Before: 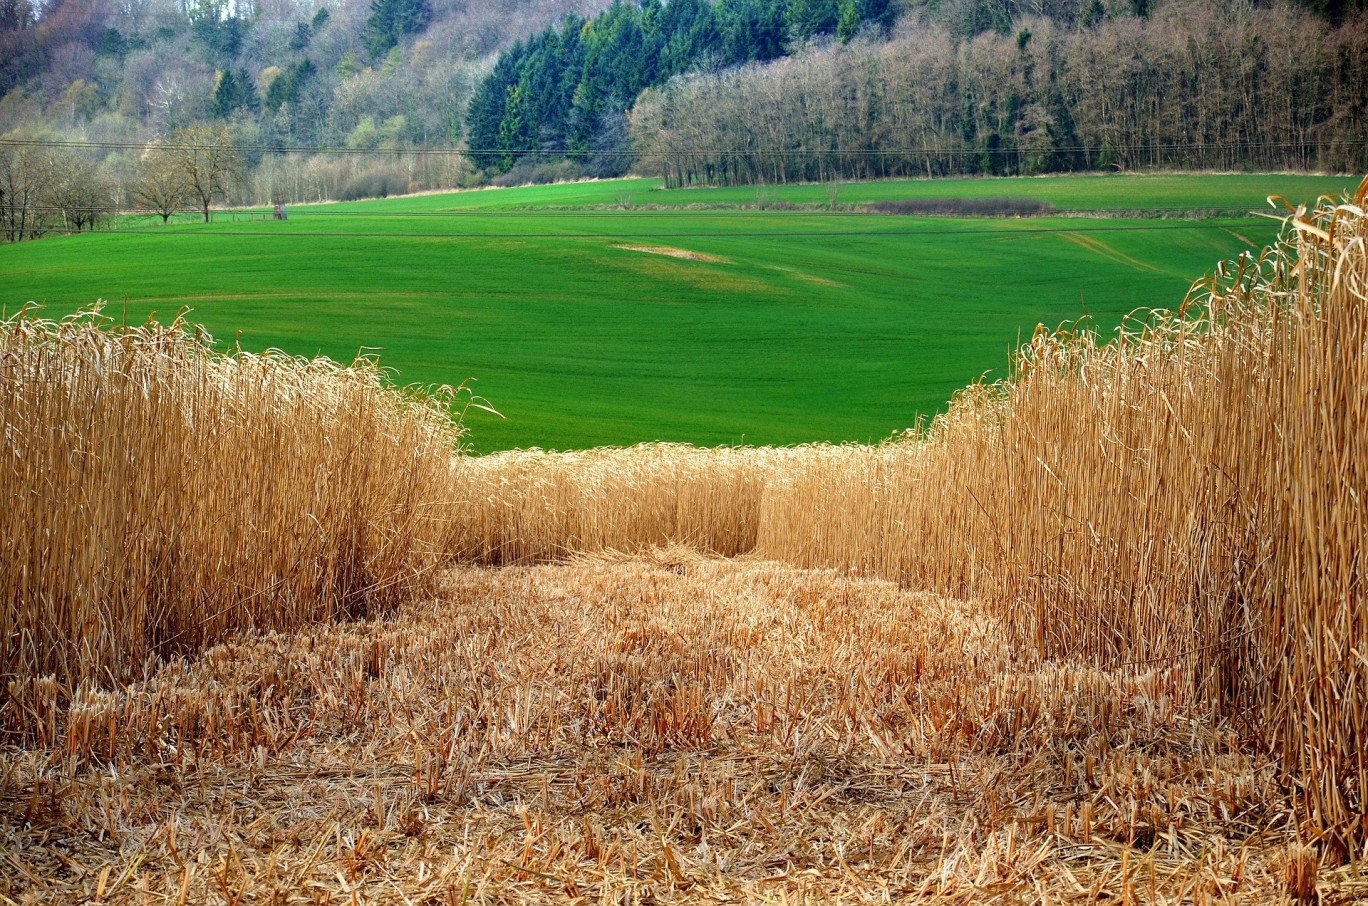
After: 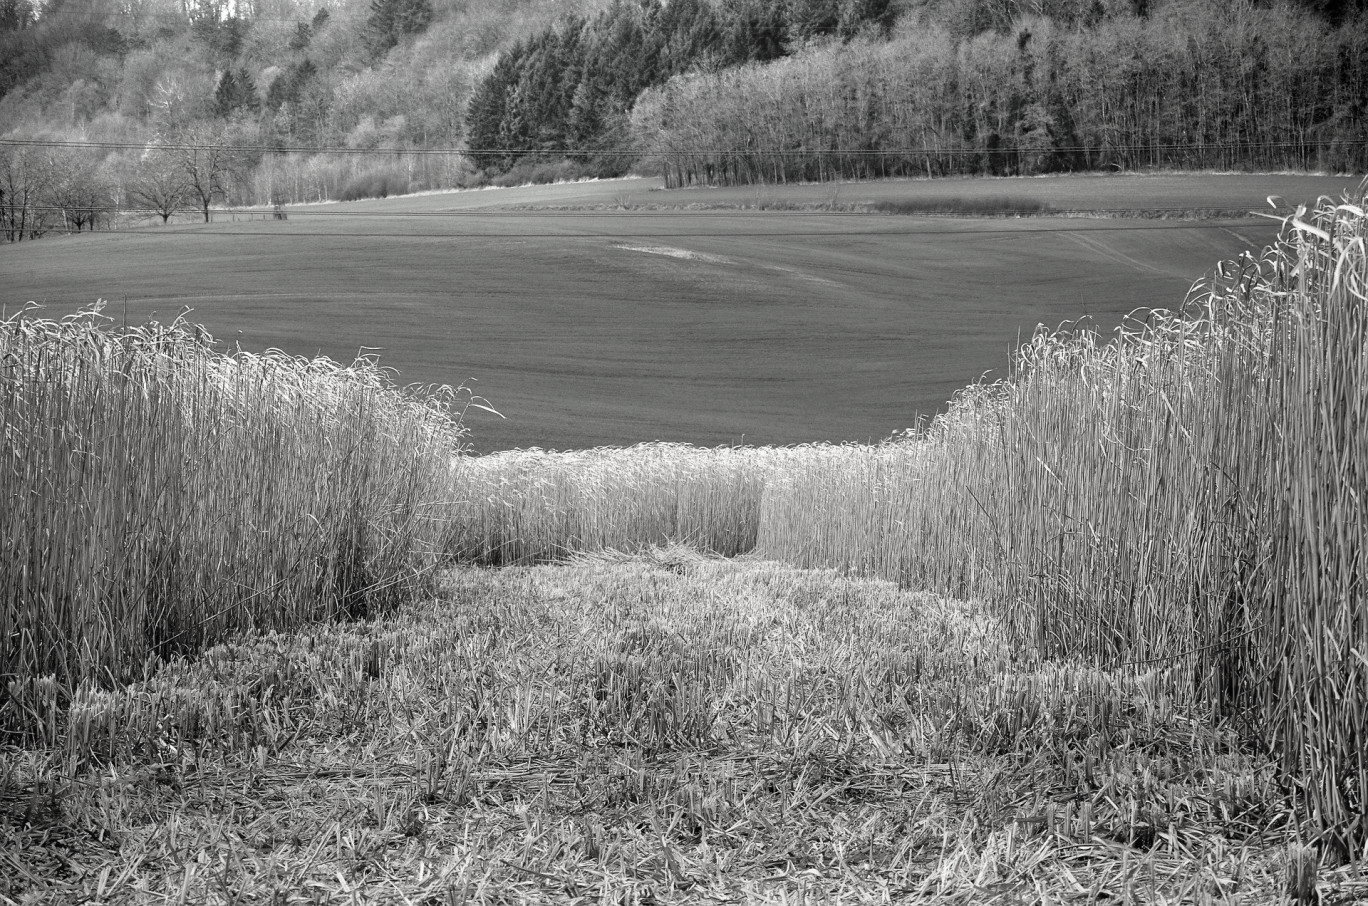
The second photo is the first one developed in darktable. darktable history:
contrast brightness saturation: saturation -0.981
